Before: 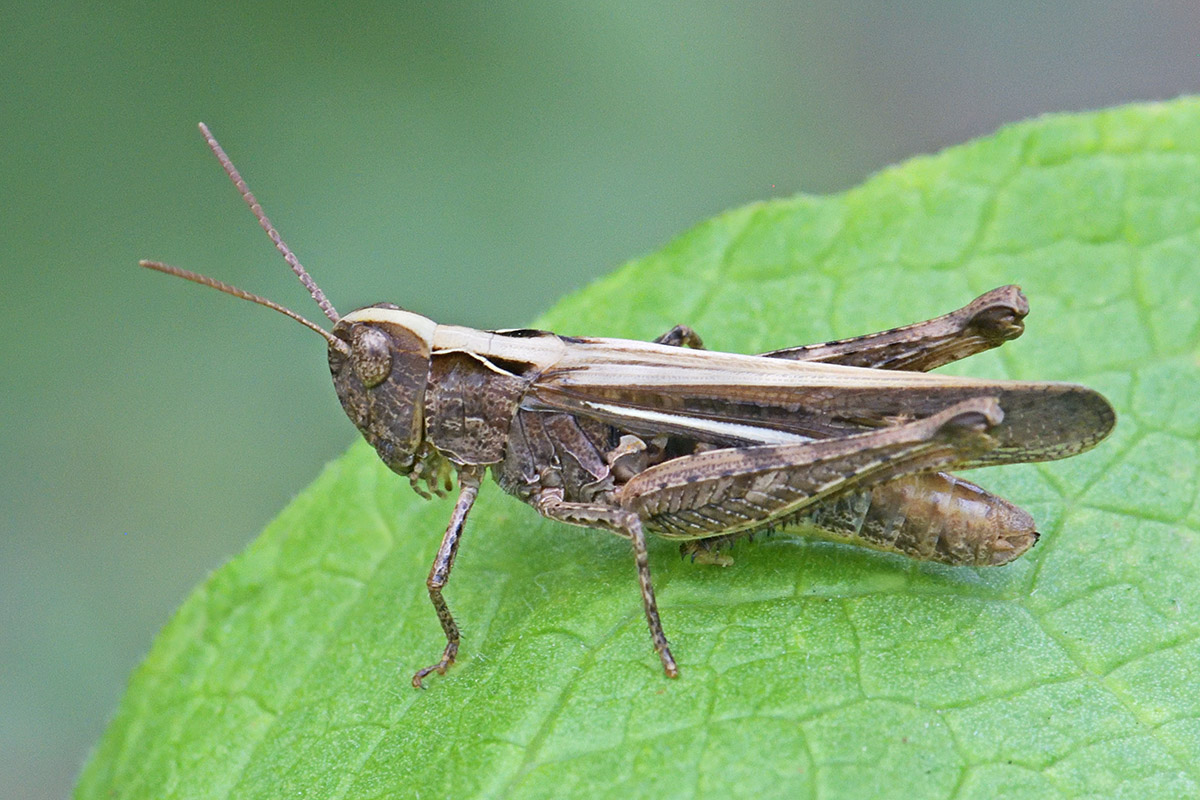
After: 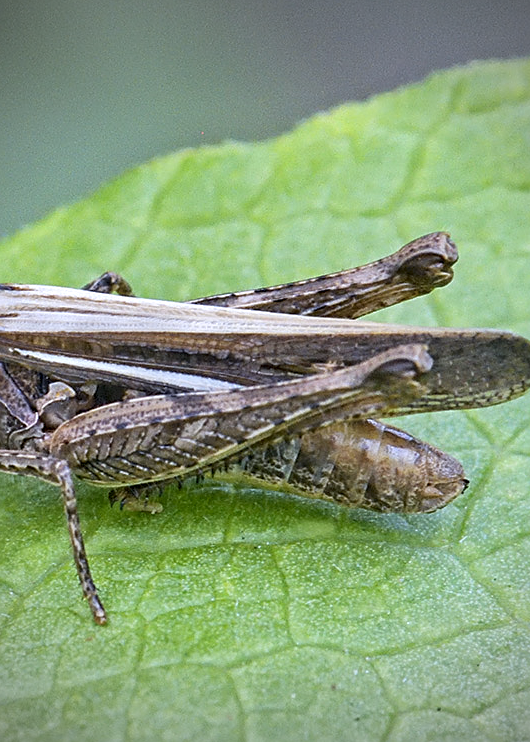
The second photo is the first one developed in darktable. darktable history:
sharpen: on, module defaults
vignetting: width/height ratio 1.094
local contrast: detail 130%
exposure: exposure -0.048 EV, compensate highlight preservation false
color contrast: green-magenta contrast 0.8, blue-yellow contrast 1.1, unbound 0
crop: left 47.628%, top 6.643%, right 7.874%
color calibration: illuminant as shot in camera, x 0.358, y 0.373, temperature 4628.91 K
